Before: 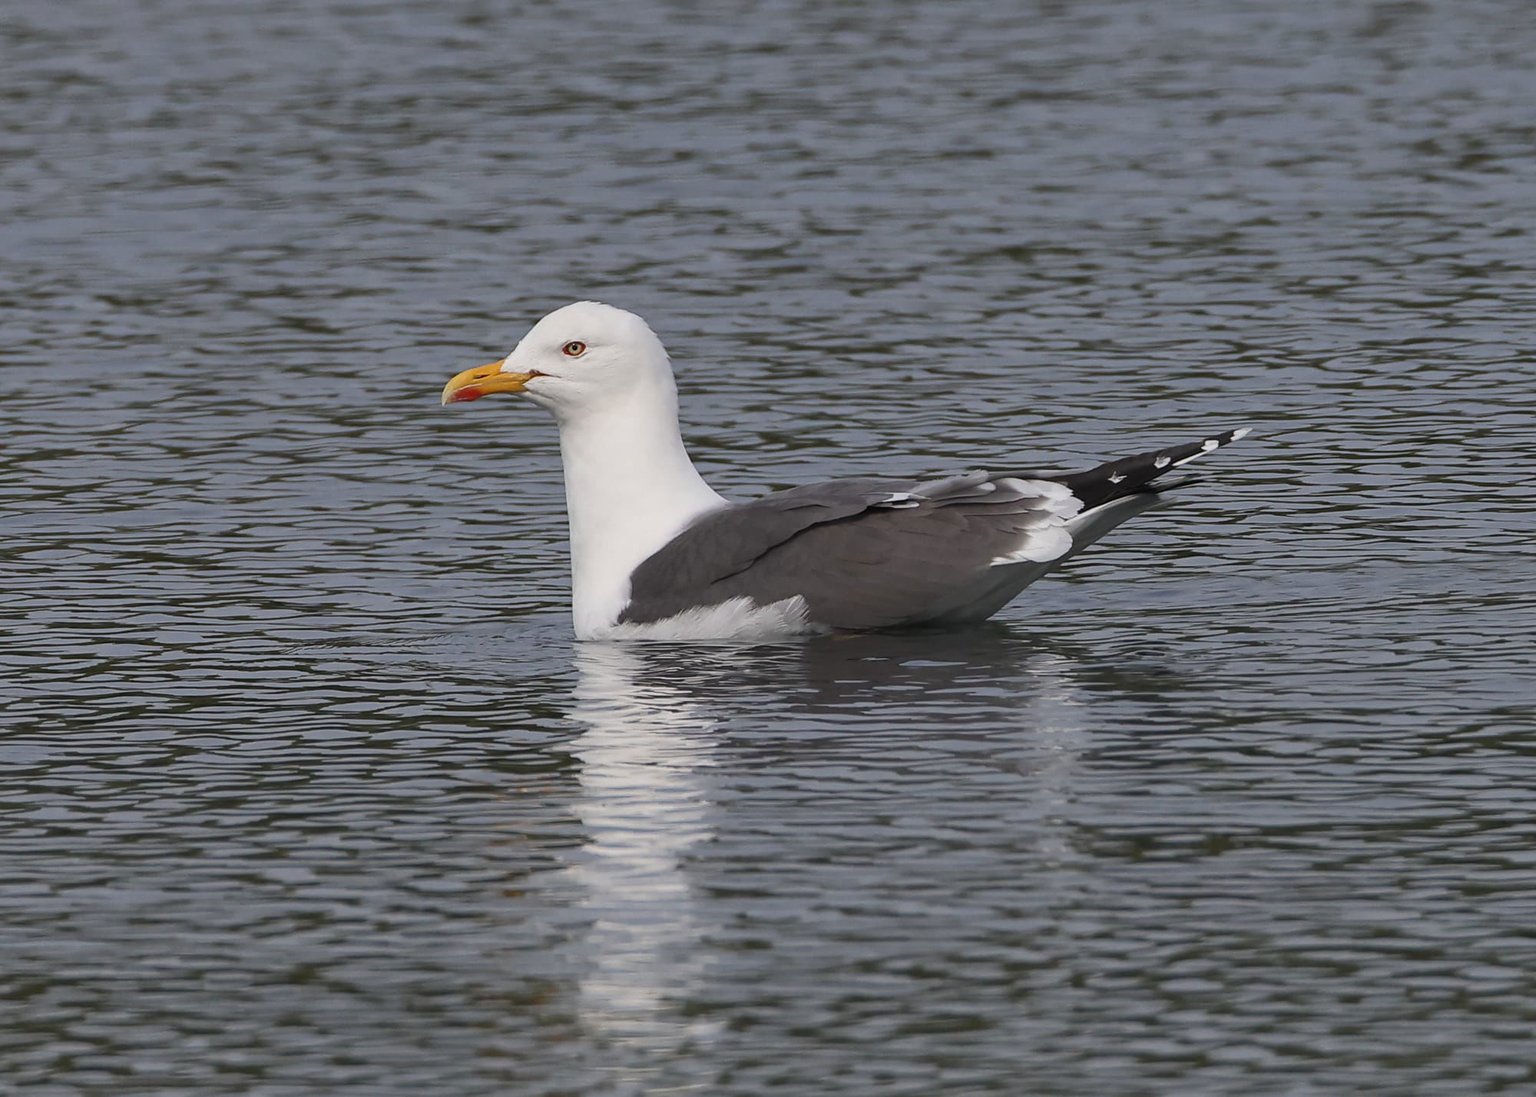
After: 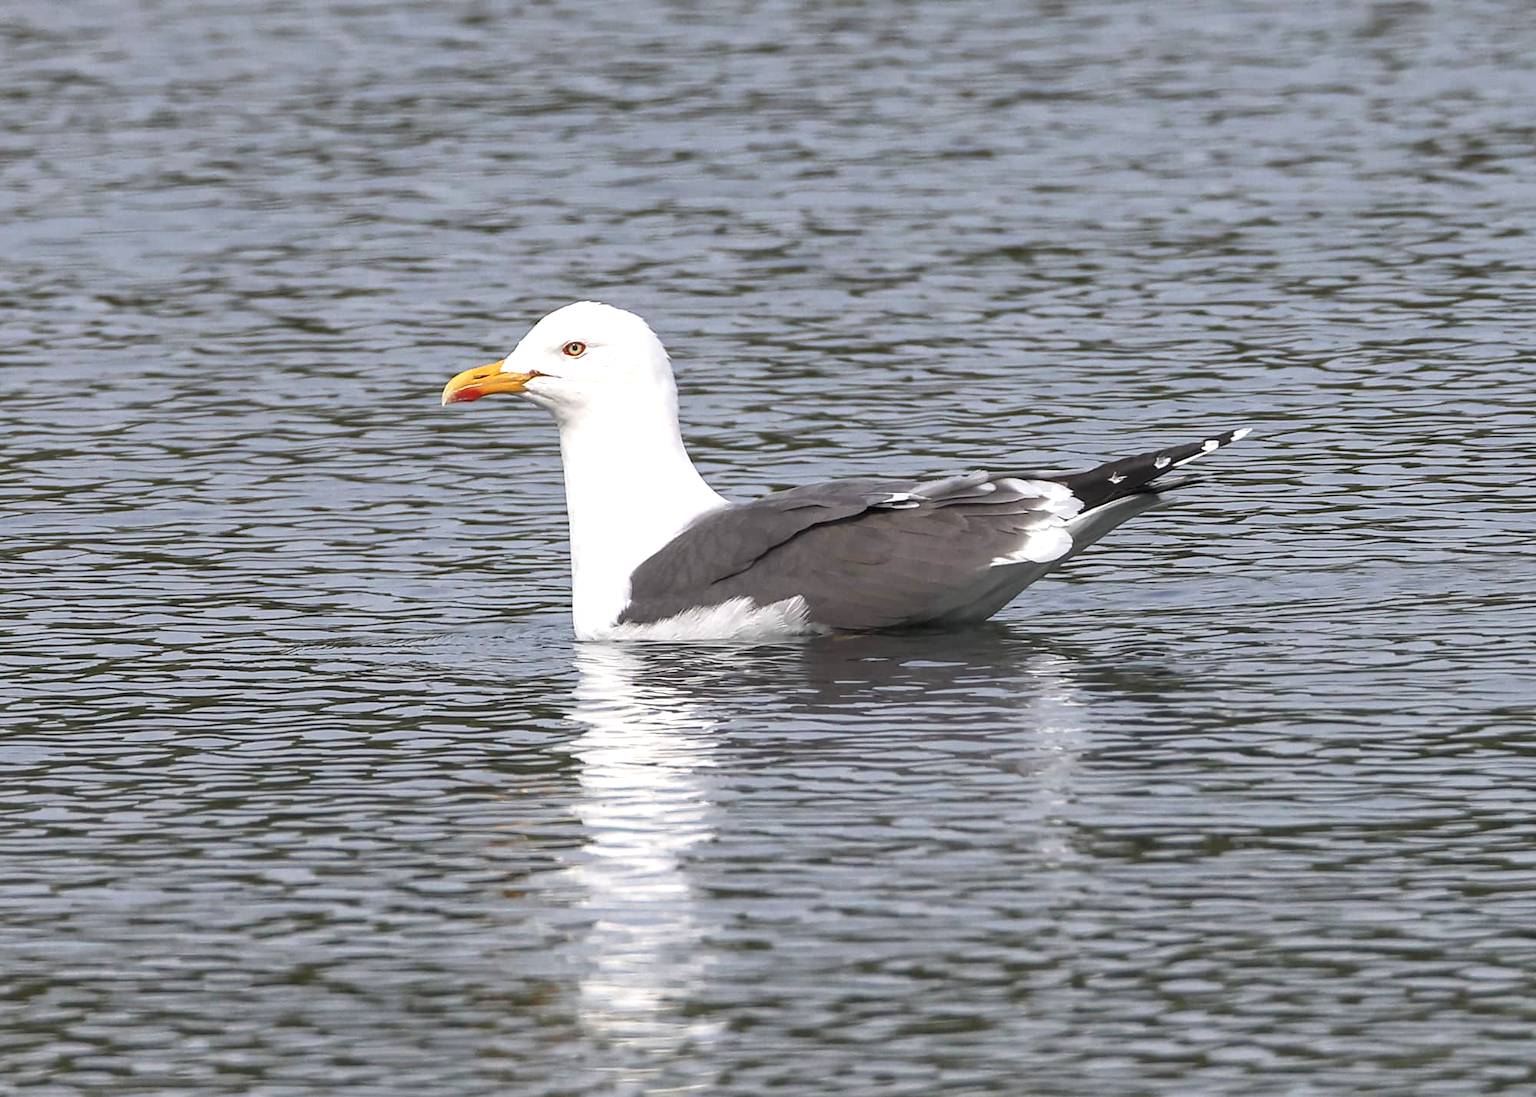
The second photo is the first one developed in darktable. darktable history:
exposure: black level correction 0, exposure 0.9 EV, compensate highlight preservation false
local contrast: on, module defaults
